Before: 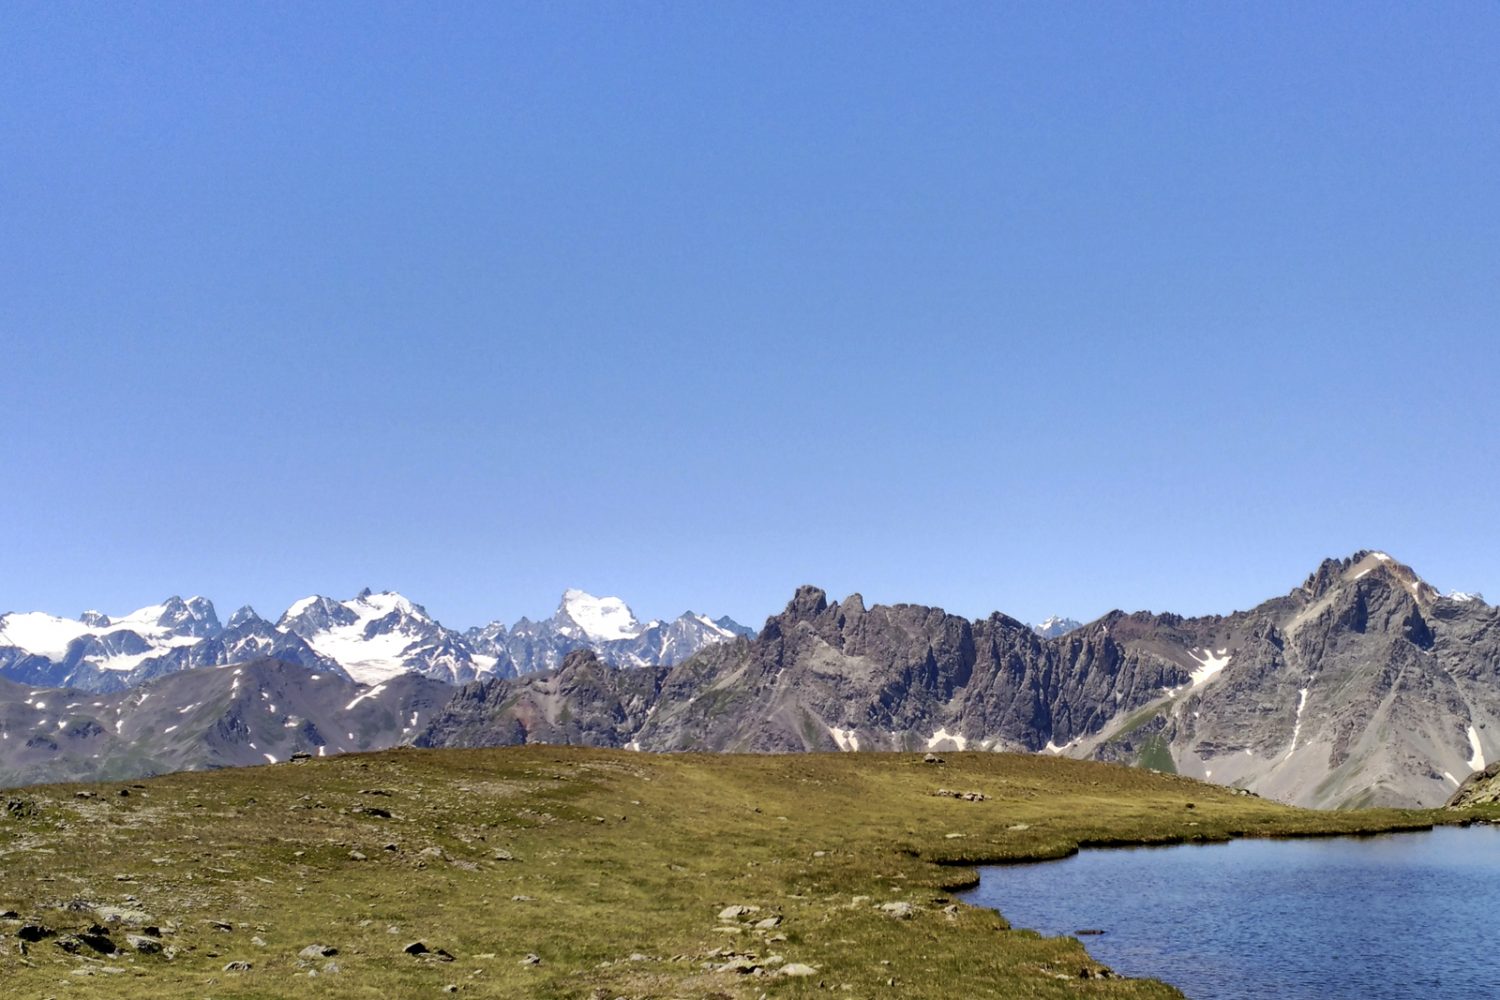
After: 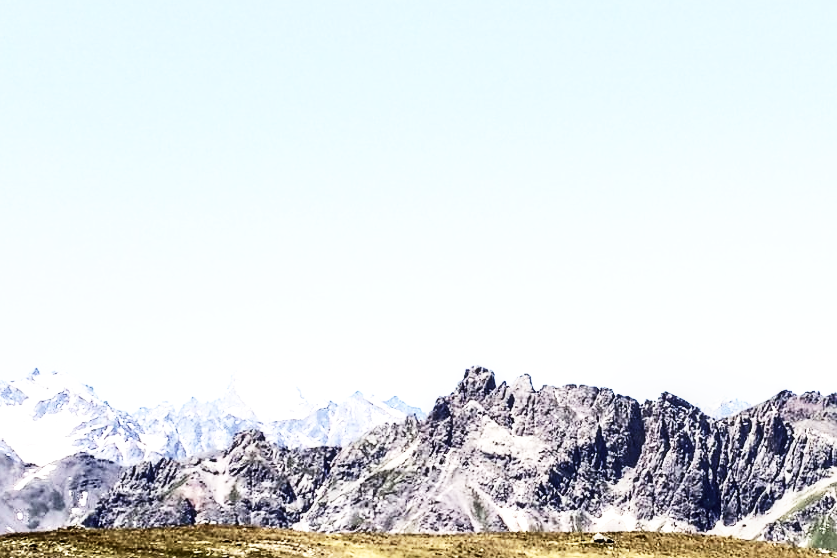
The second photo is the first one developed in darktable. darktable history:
tone equalizer: -8 EV -0.75 EV, -7 EV -0.7 EV, -6 EV -0.6 EV, -5 EV -0.4 EV, -3 EV 0.4 EV, -2 EV 0.6 EV, -1 EV 0.7 EV, +0 EV 0.75 EV, edges refinement/feathering 500, mask exposure compensation -1.57 EV, preserve details no
crop and rotate: left 22.13%, top 22.054%, right 22.026%, bottom 22.102%
local contrast: on, module defaults
contrast brightness saturation: contrast 0.25, saturation -0.31
sharpen: radius 0.969, amount 0.604
base curve: curves: ch0 [(0, 0) (0.007, 0.004) (0.027, 0.03) (0.046, 0.07) (0.207, 0.54) (0.442, 0.872) (0.673, 0.972) (1, 1)], preserve colors none
